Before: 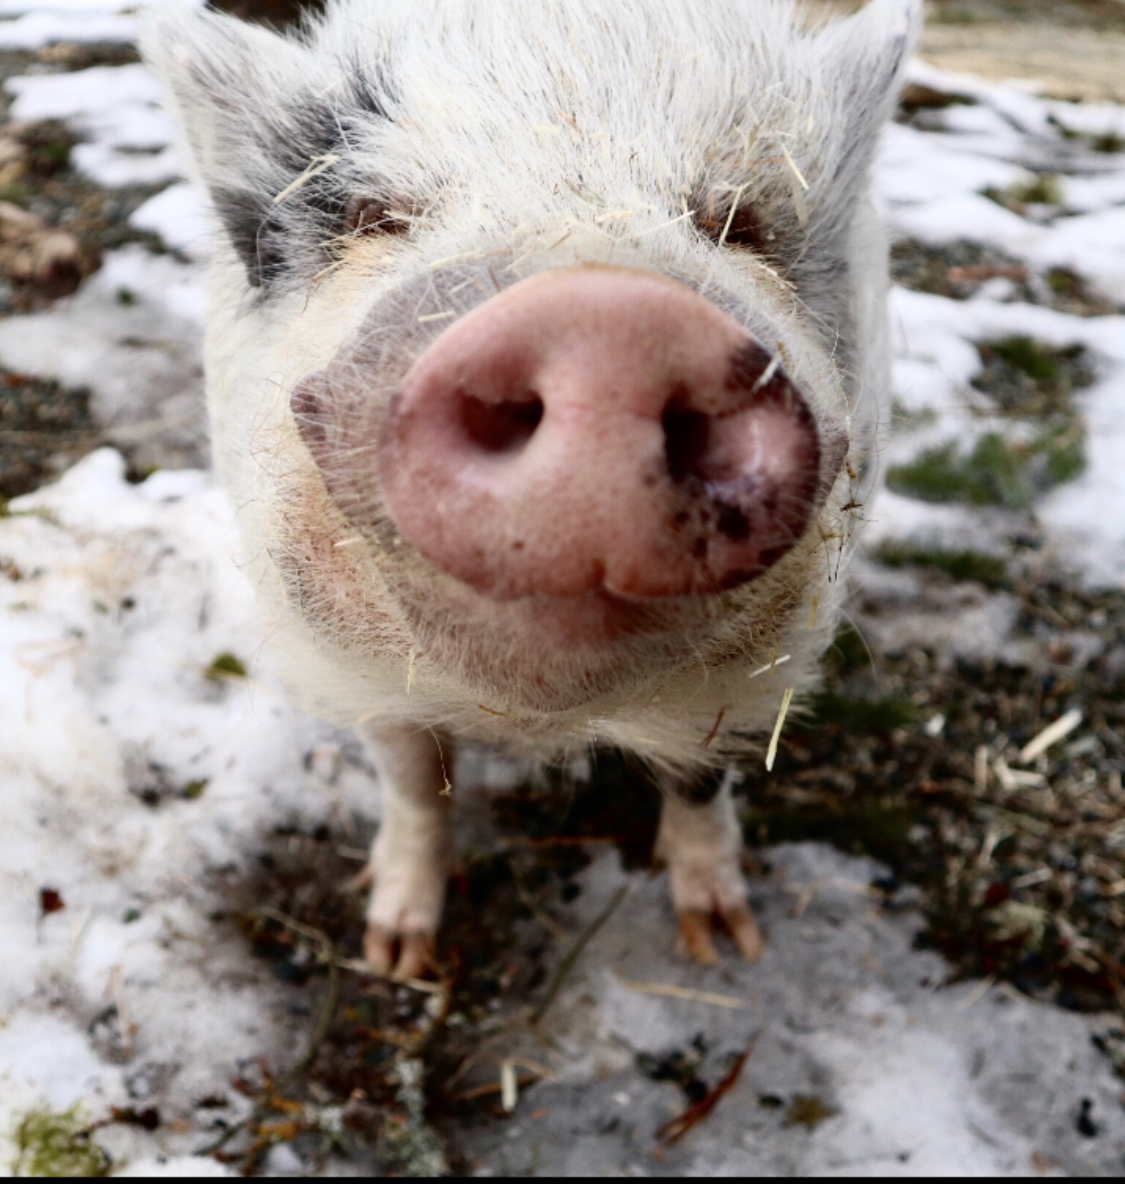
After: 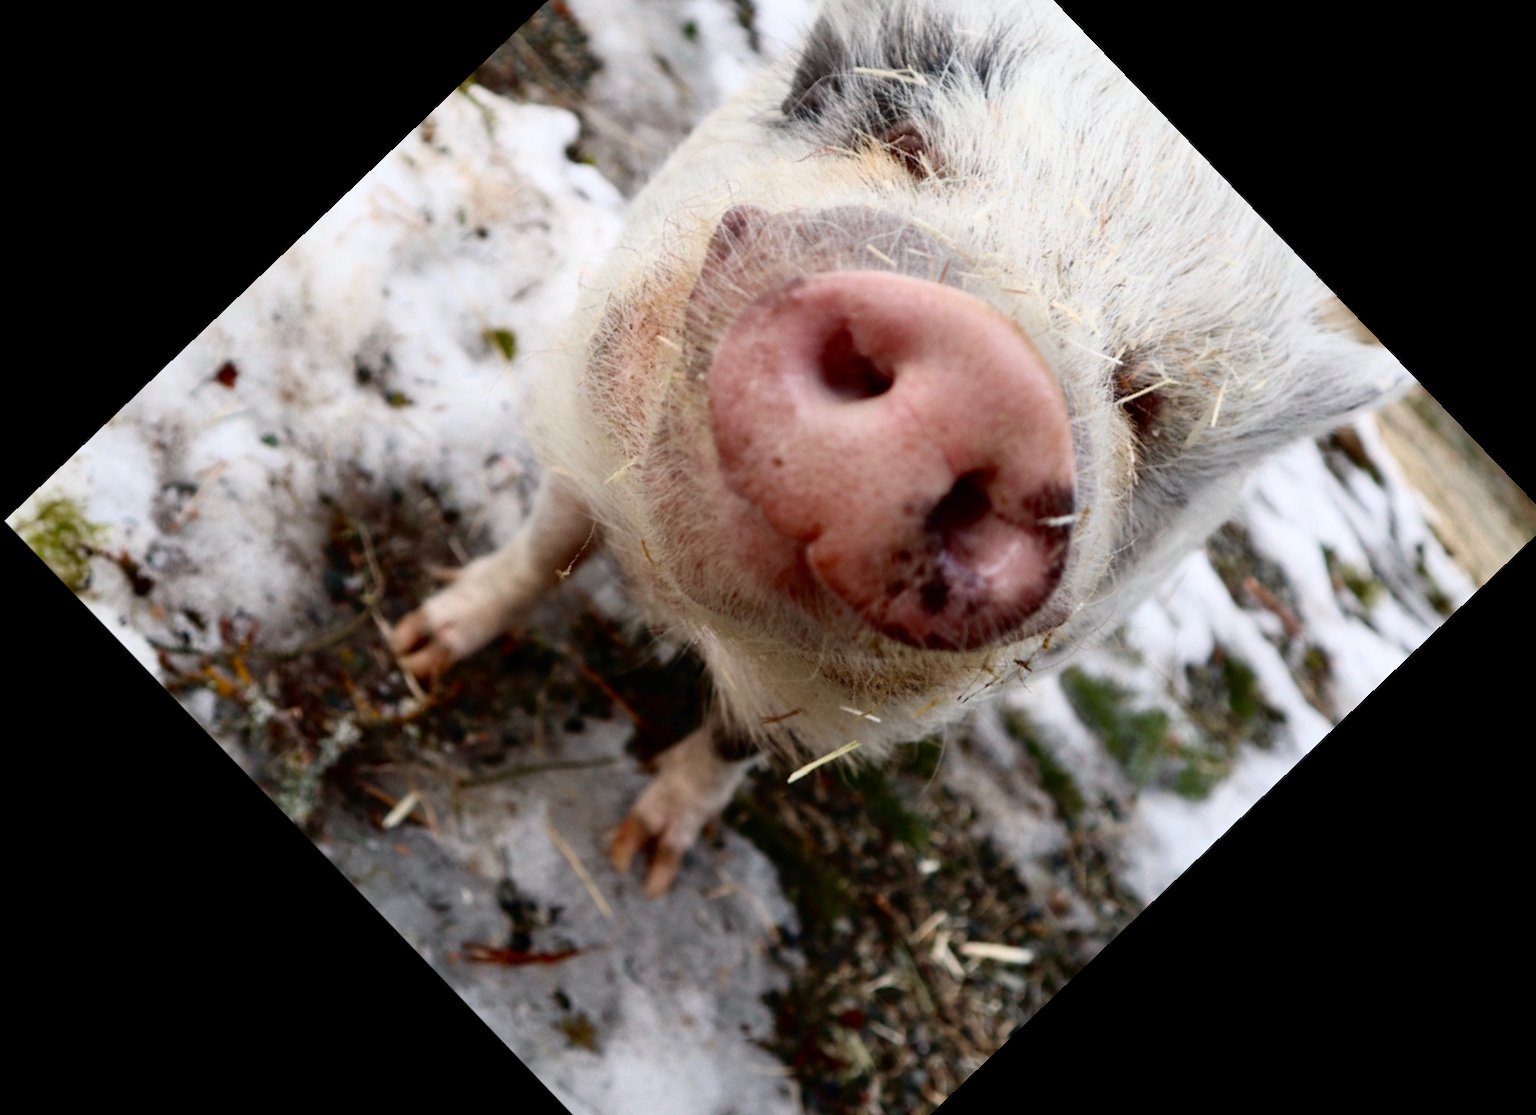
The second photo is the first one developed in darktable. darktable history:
sharpen: radius 2.883, amount 0.868, threshold 47.523
crop and rotate: angle -46.26°, top 16.234%, right 0.912%, bottom 11.704%
